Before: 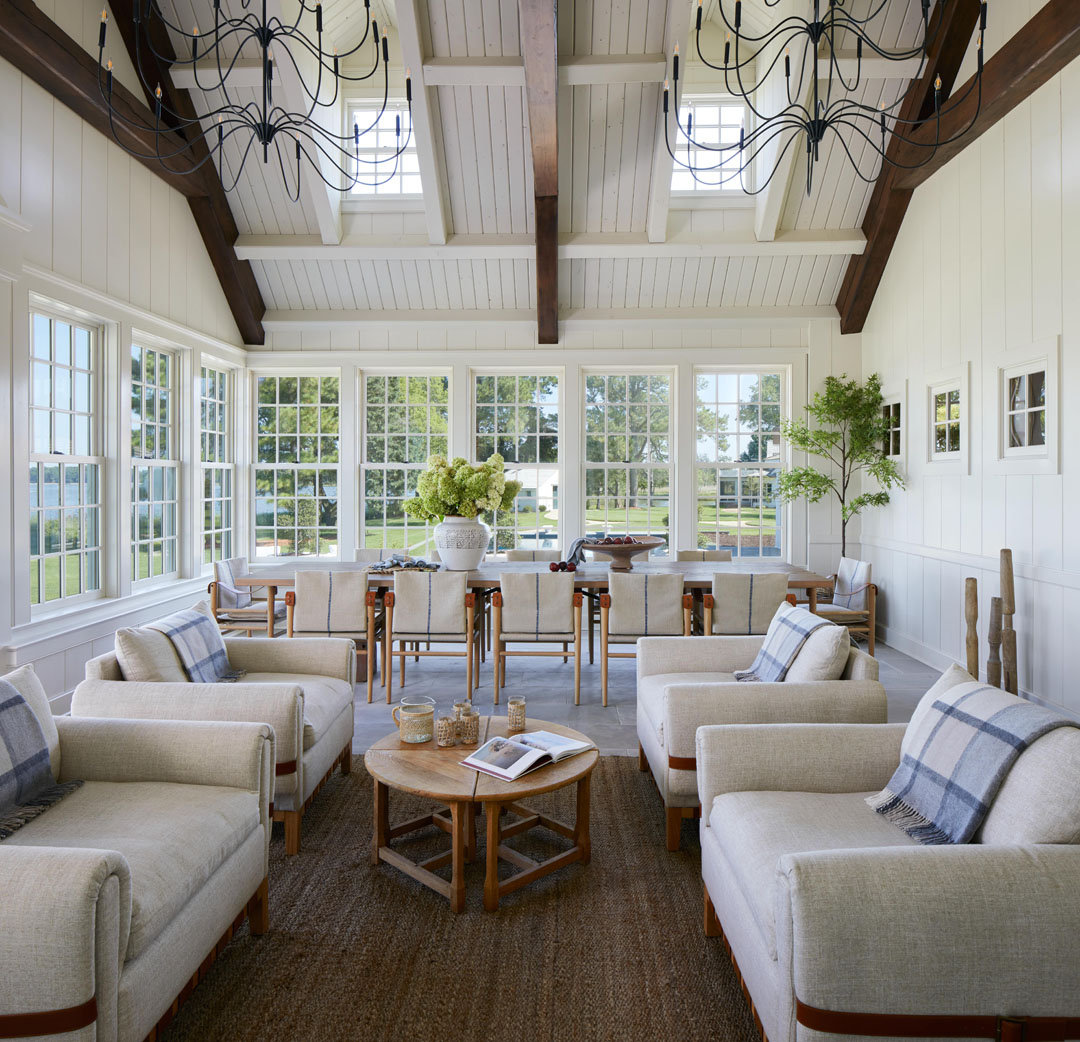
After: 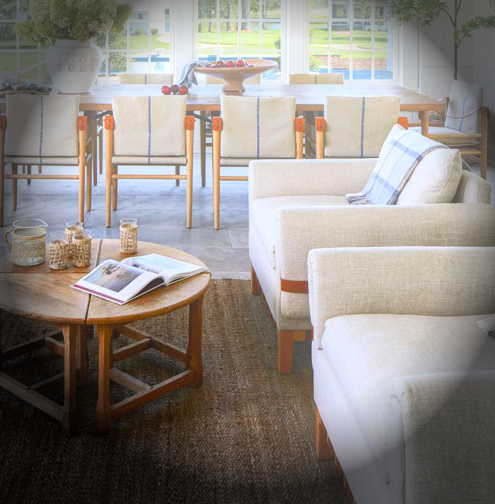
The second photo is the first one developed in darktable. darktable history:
contrast brightness saturation: contrast 0.23, brightness 0.1, saturation 0.29
bloom: on, module defaults
crop: left 35.976%, top 45.819%, right 18.162%, bottom 5.807%
local contrast: on, module defaults
vignetting: fall-off start 76.42%, fall-off radius 27.36%, brightness -0.872, center (0.037, -0.09), width/height ratio 0.971
